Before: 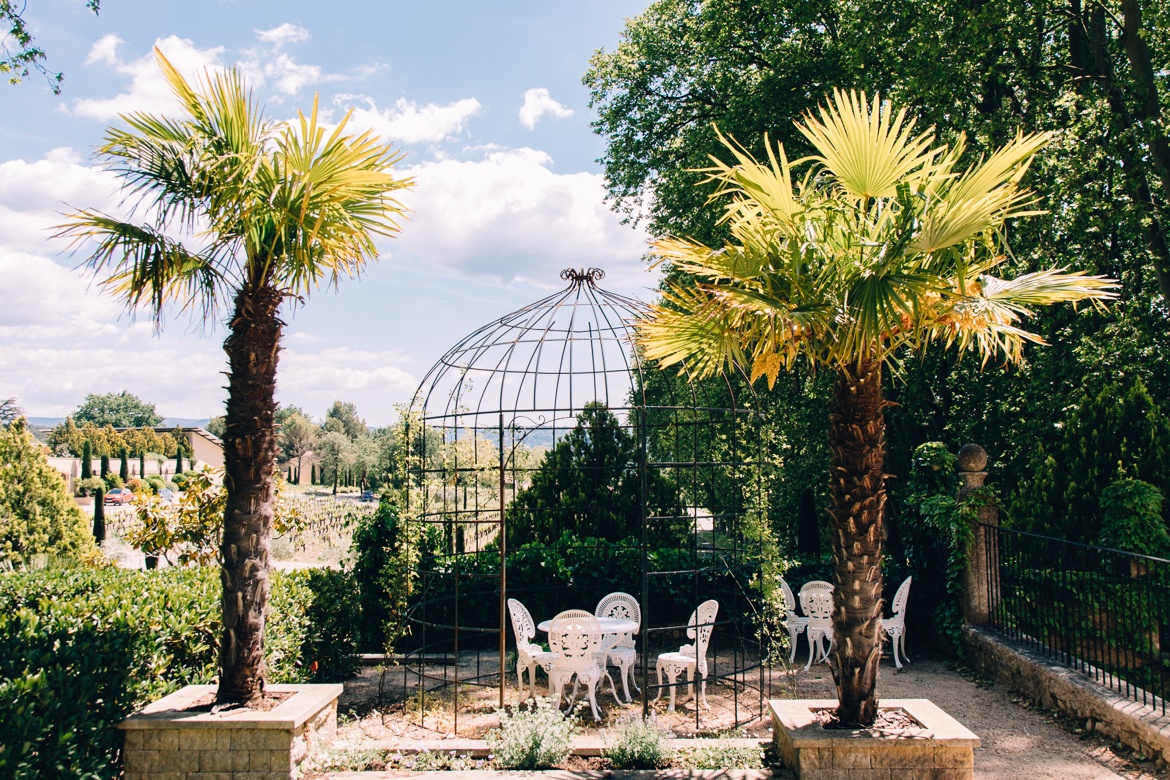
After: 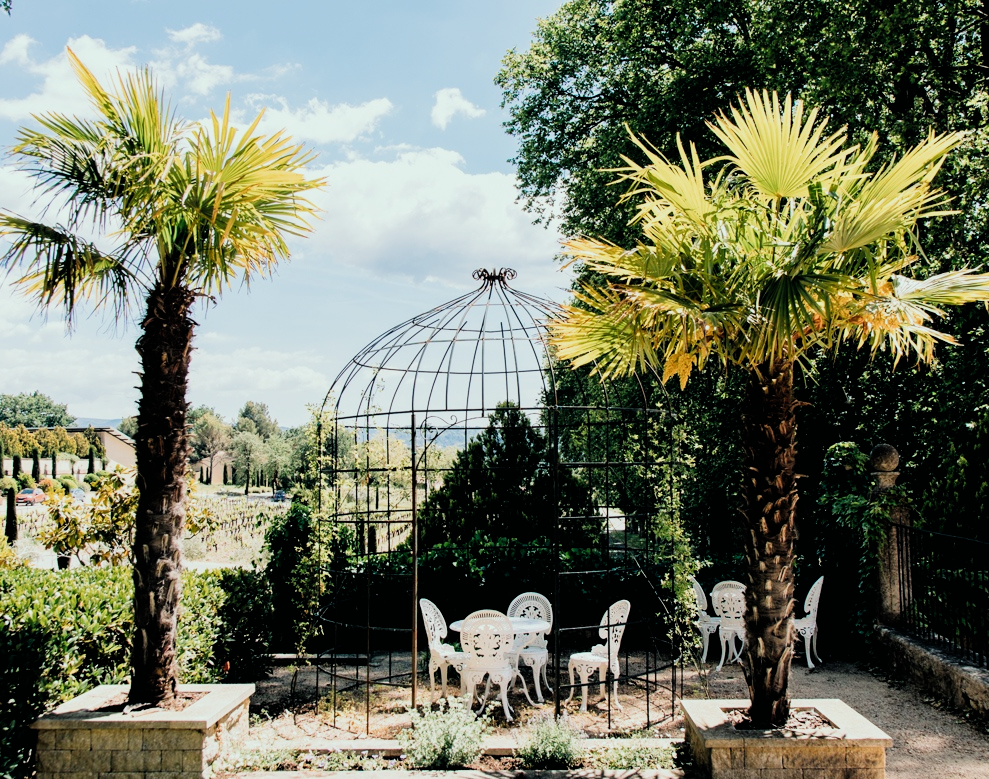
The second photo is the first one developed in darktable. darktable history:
crop: left 7.601%, right 7.808%
filmic rgb: black relative exposure -5.09 EV, white relative exposure 3.18 EV, hardness 3.46, contrast 1.195, highlights saturation mix -29.12%
color correction: highlights a* -6.45, highlights b* 0.609
